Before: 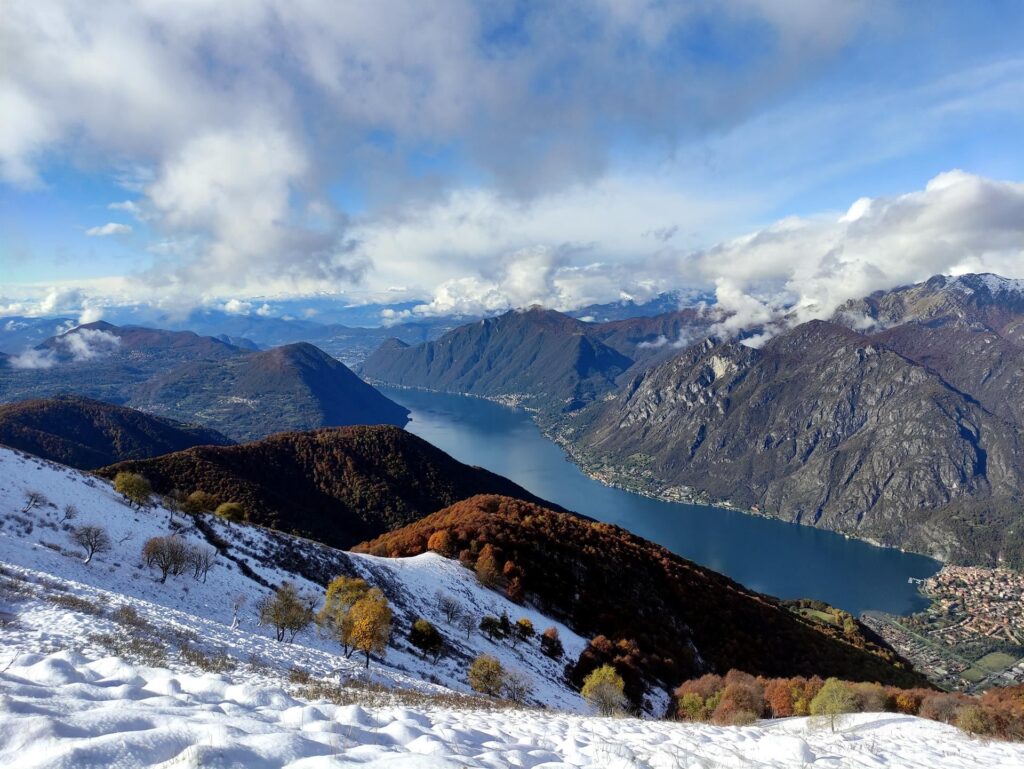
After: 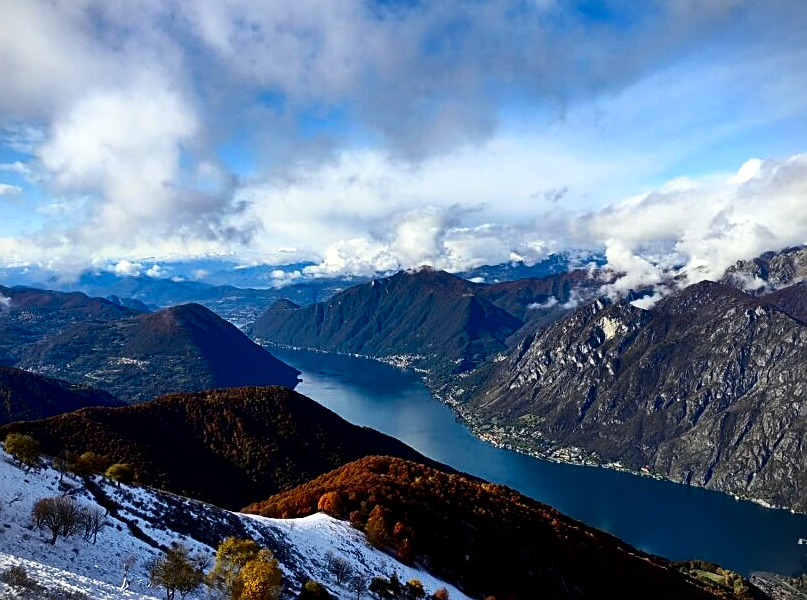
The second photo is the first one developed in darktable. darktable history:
crop and rotate: left 10.77%, top 5.1%, right 10.41%, bottom 16.76%
vignetting: fall-off start 92.6%, brightness -0.52, saturation -0.51, center (-0.012, 0)
sharpen: on, module defaults
contrast brightness saturation: contrast 0.2, brightness -0.11, saturation 0.1
color balance: contrast 10%
